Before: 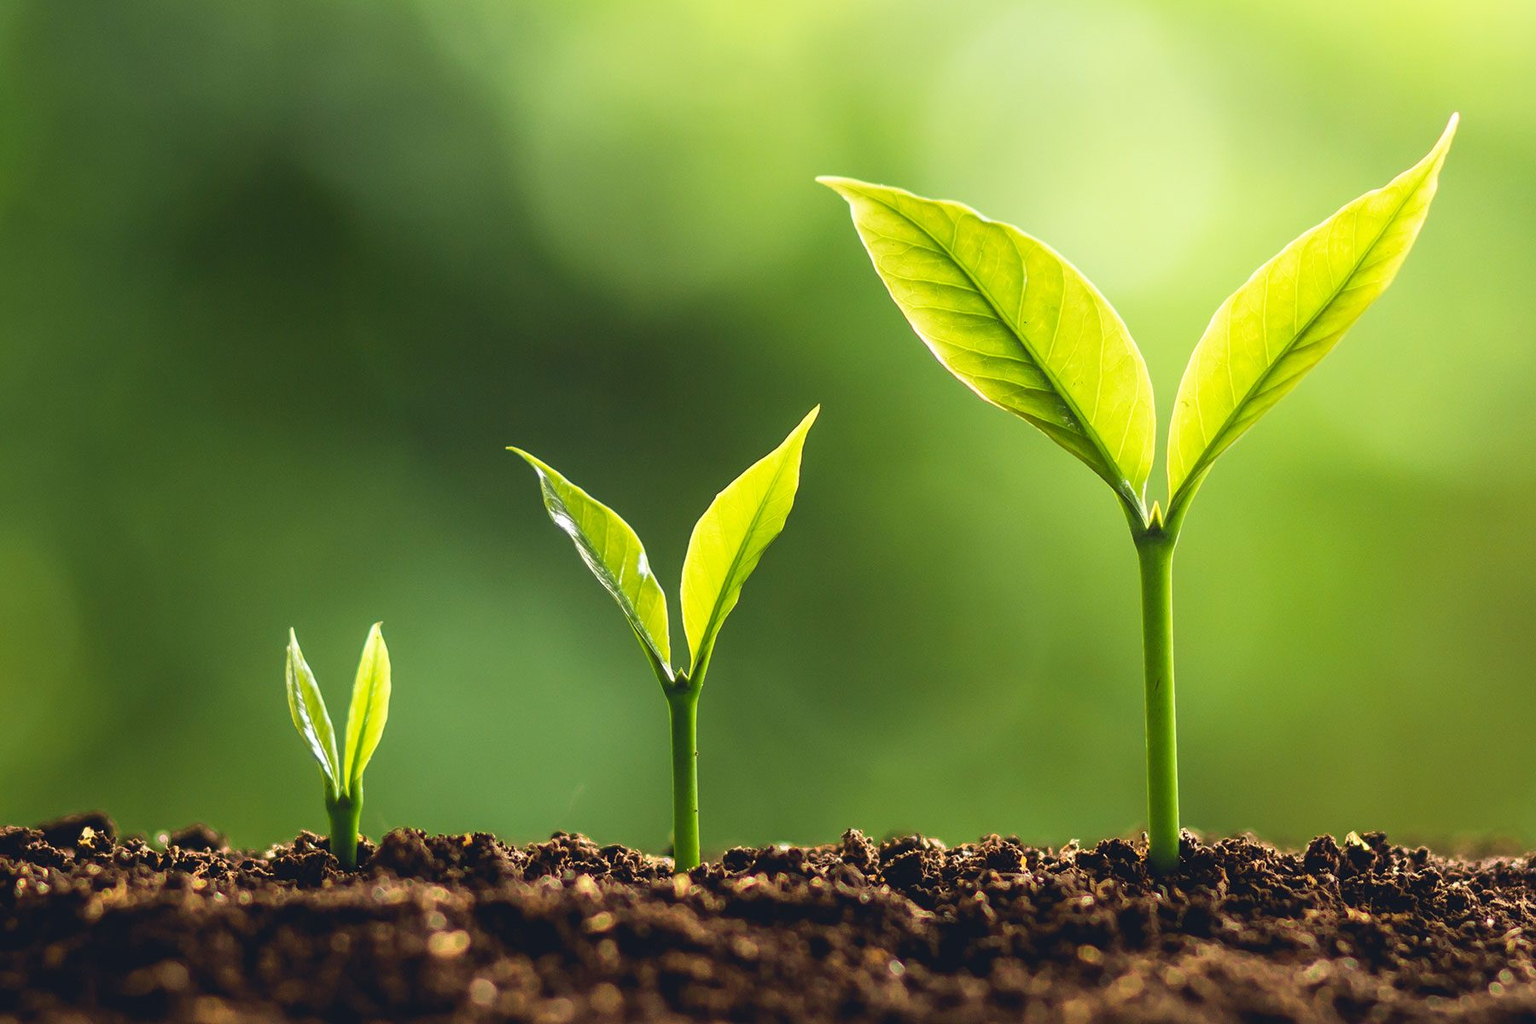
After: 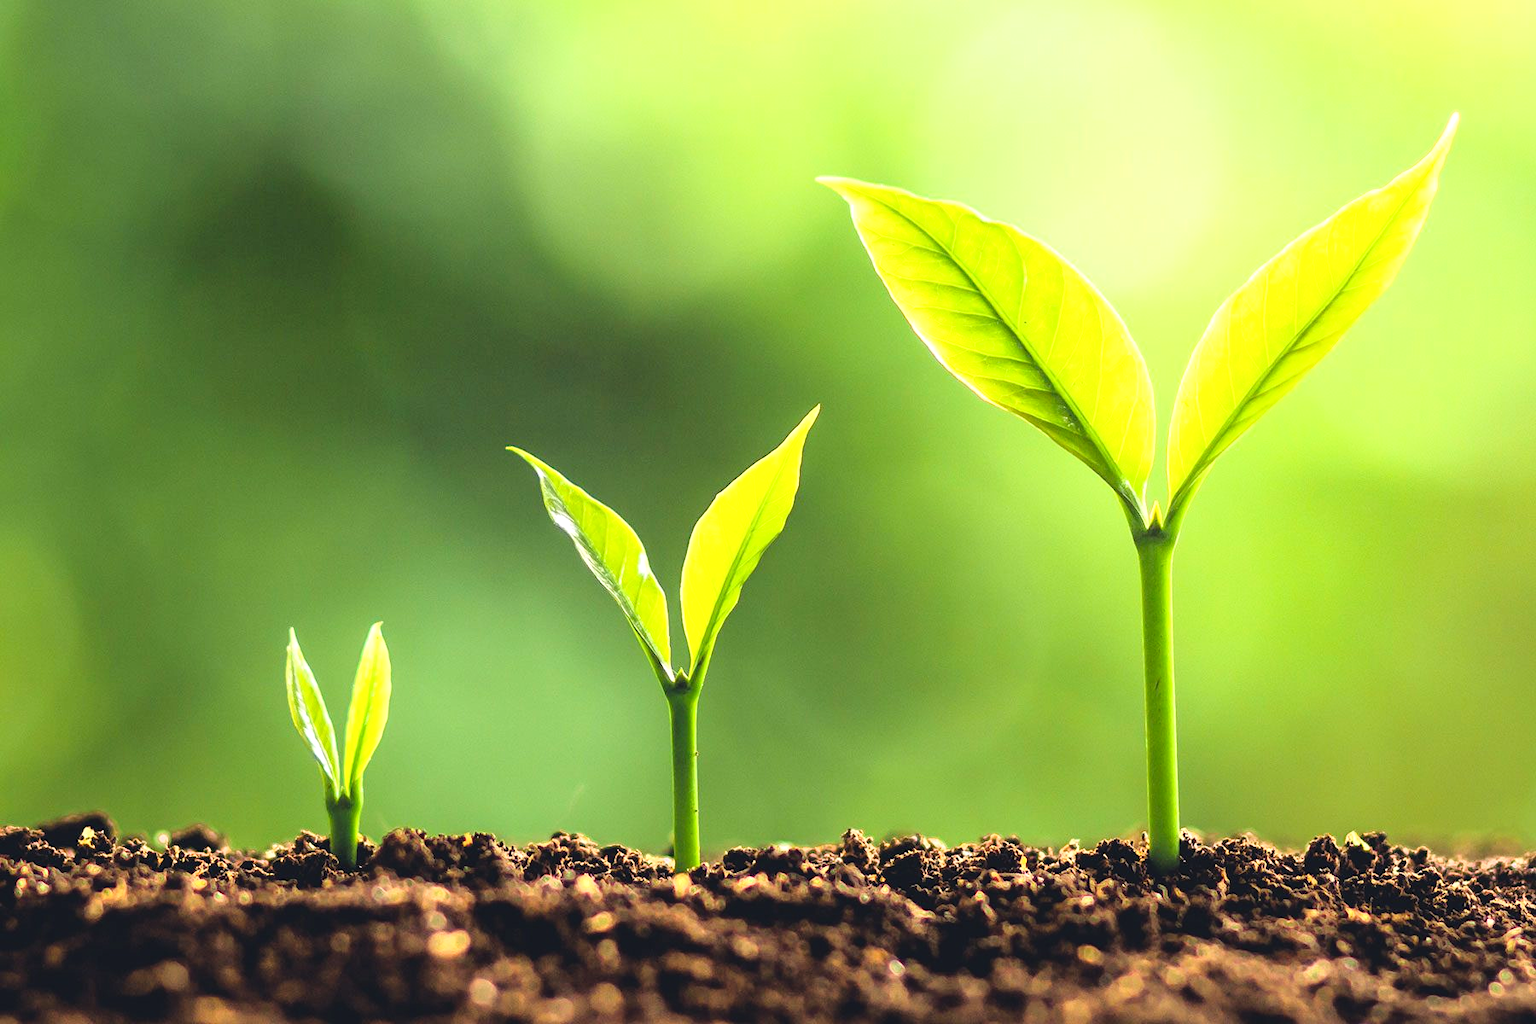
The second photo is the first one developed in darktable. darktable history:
tone curve: curves: ch0 [(0, 0.013) (0.129, 0.1) (0.327, 0.382) (0.489, 0.573) (0.66, 0.748) (0.858, 0.926) (1, 0.977)]; ch1 [(0, 0) (0.353, 0.344) (0.45, 0.46) (0.498, 0.498) (0.521, 0.512) (0.563, 0.559) (0.592, 0.578) (0.647, 0.657) (1, 1)]; ch2 [(0, 0) (0.333, 0.346) (0.375, 0.375) (0.424, 0.43) (0.476, 0.492) (0.502, 0.502) (0.524, 0.531) (0.579, 0.61) (0.612, 0.644) (0.66, 0.715) (1, 1)], color space Lab, linked channels, preserve colors none
exposure: exposure 0.604 EV, compensate highlight preservation false
